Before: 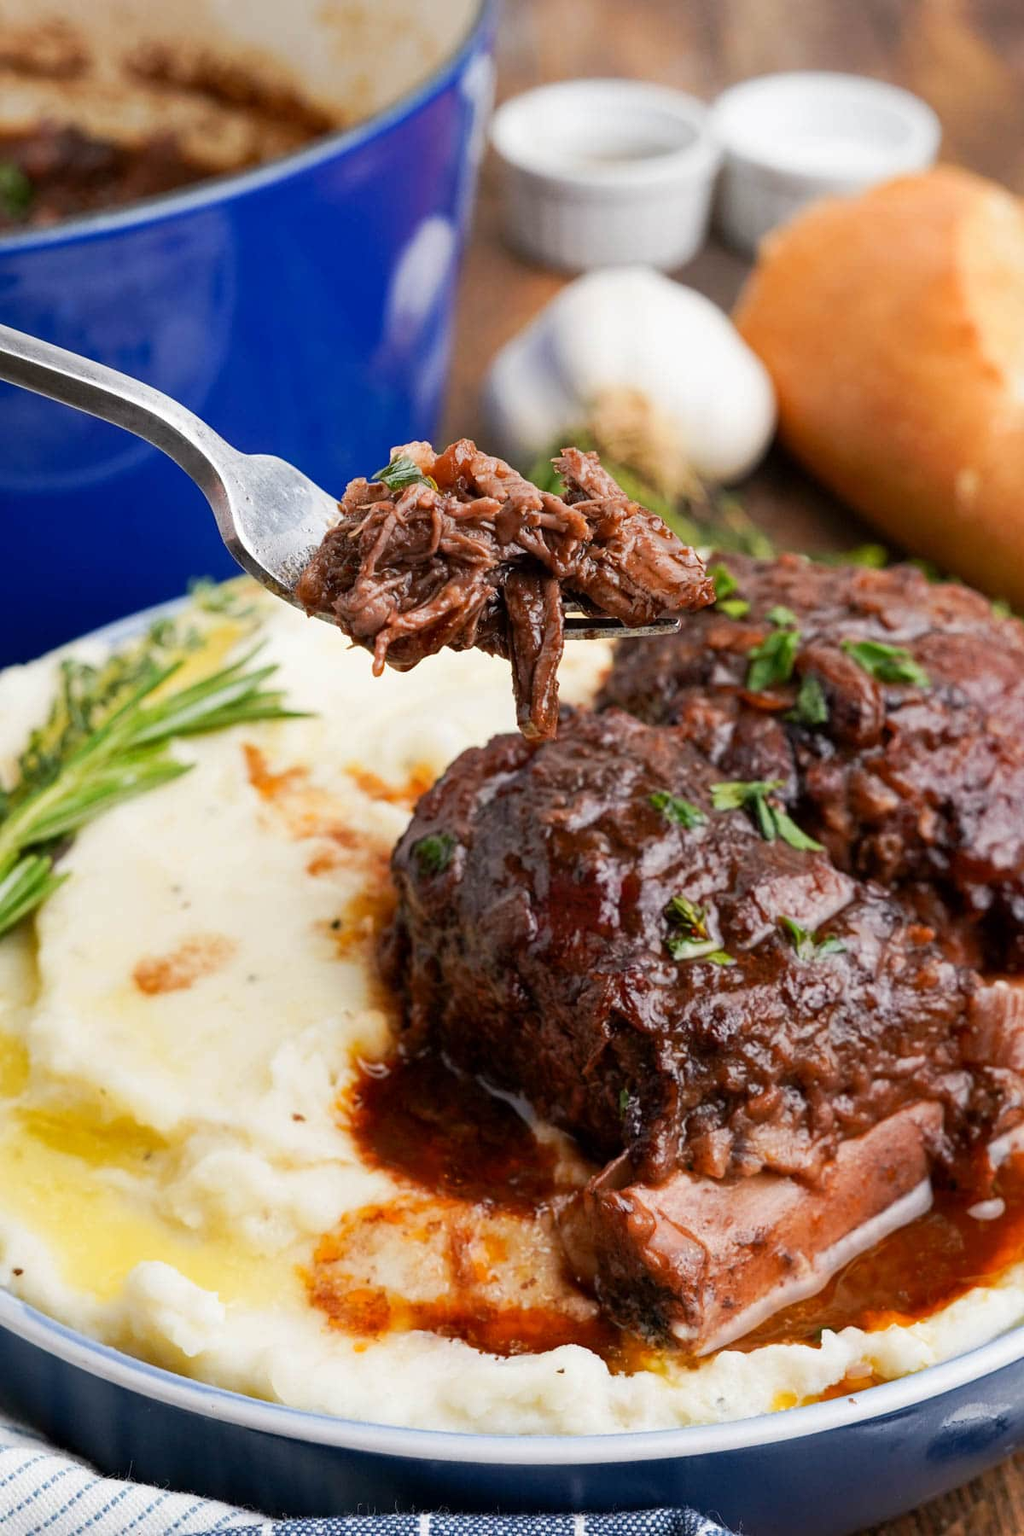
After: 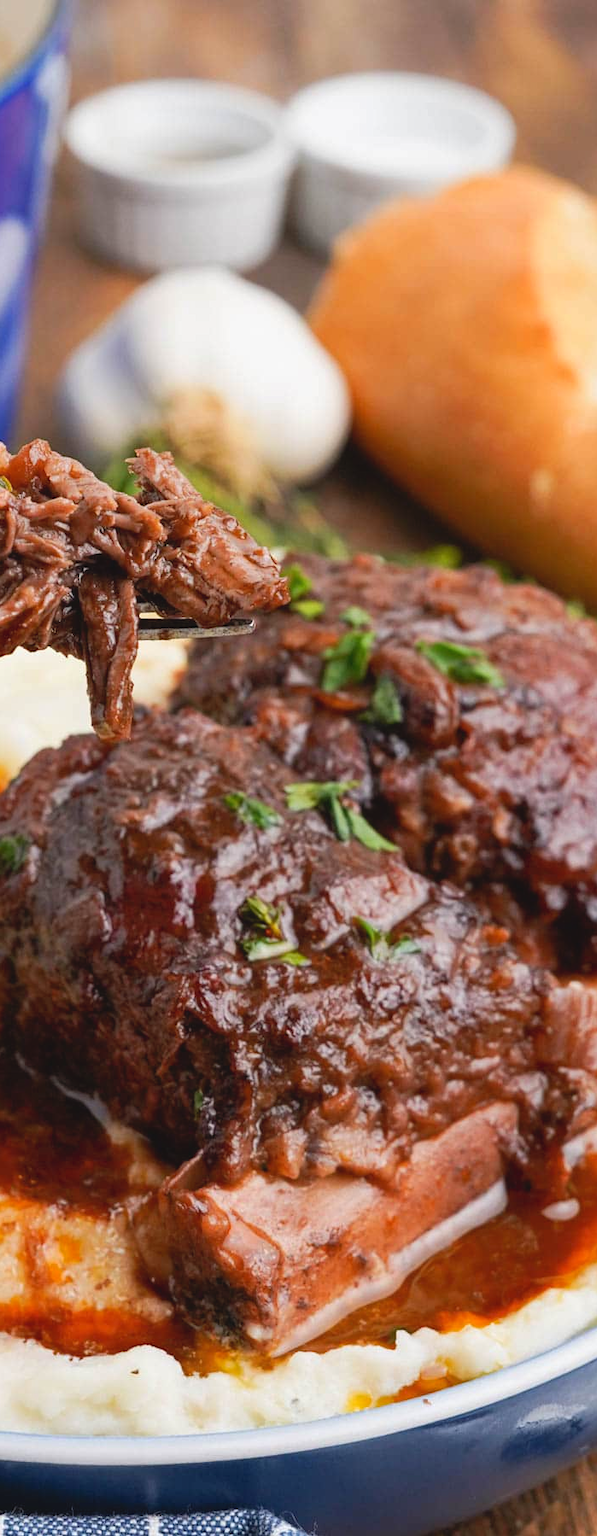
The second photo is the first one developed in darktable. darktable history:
exposure: exposure 0.2 EV, compensate highlight preservation false
contrast brightness saturation: contrast -0.113
crop: left 41.658%
